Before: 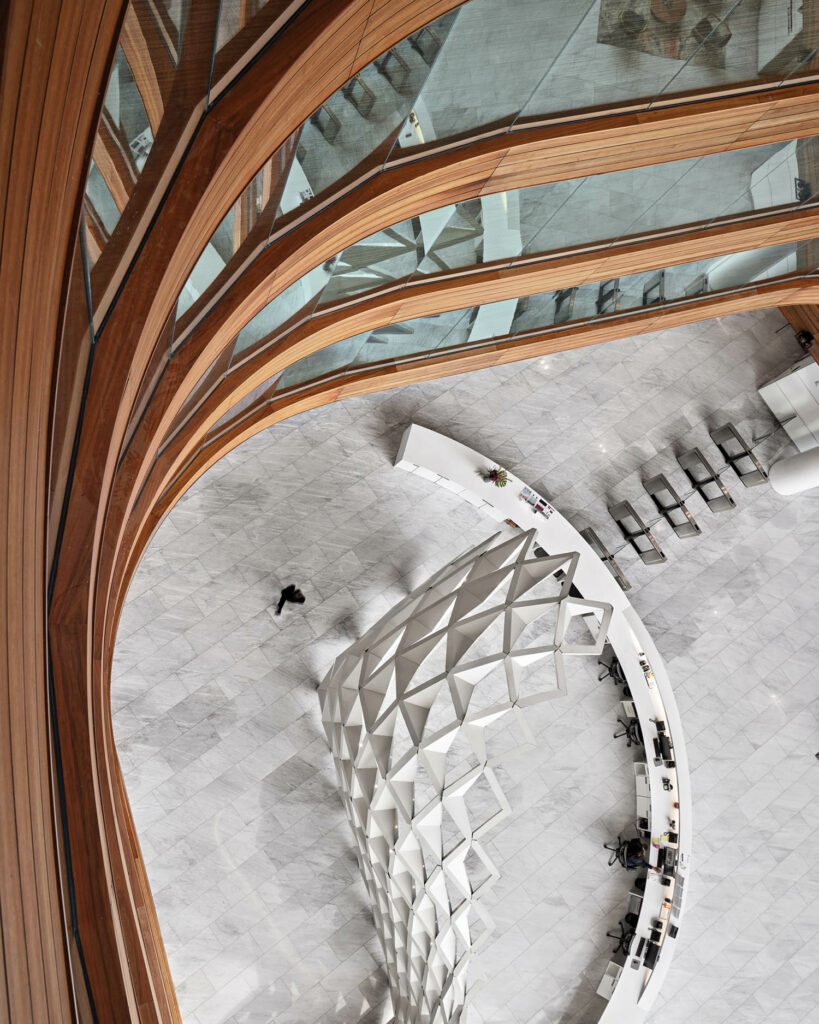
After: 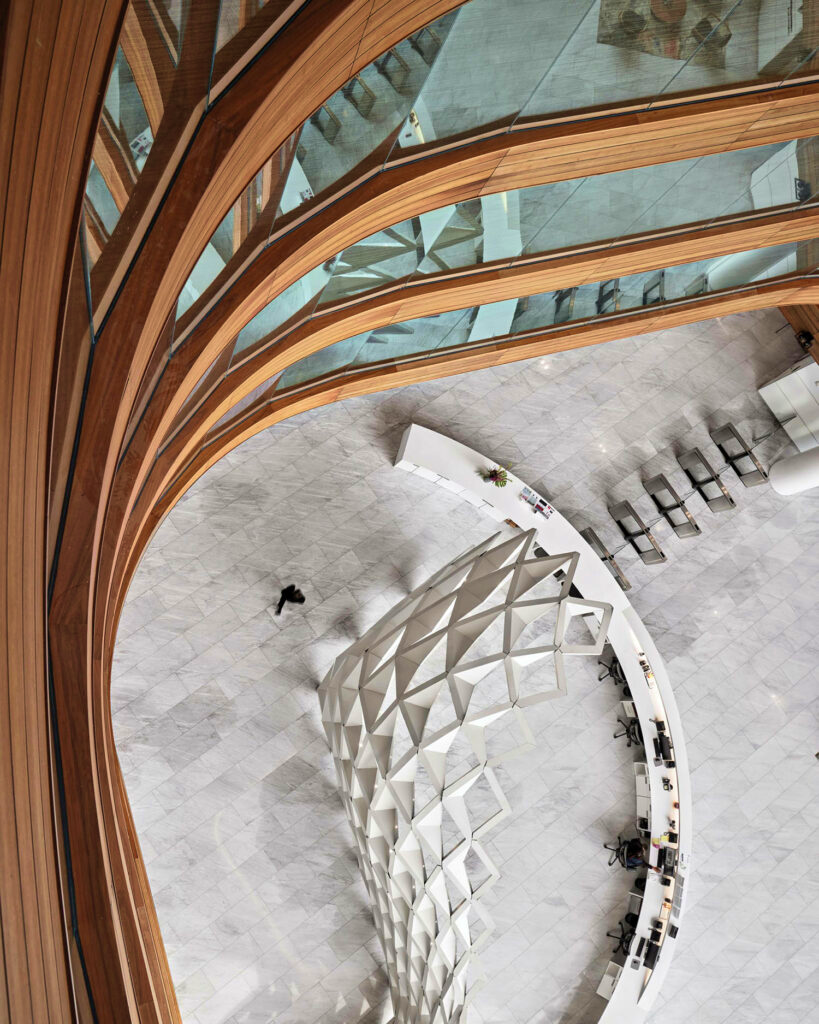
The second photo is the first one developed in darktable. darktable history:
velvia: strength 40%
vignetting: fall-off start 116.67%, fall-off radius 59.26%, brightness -0.31, saturation -0.056
